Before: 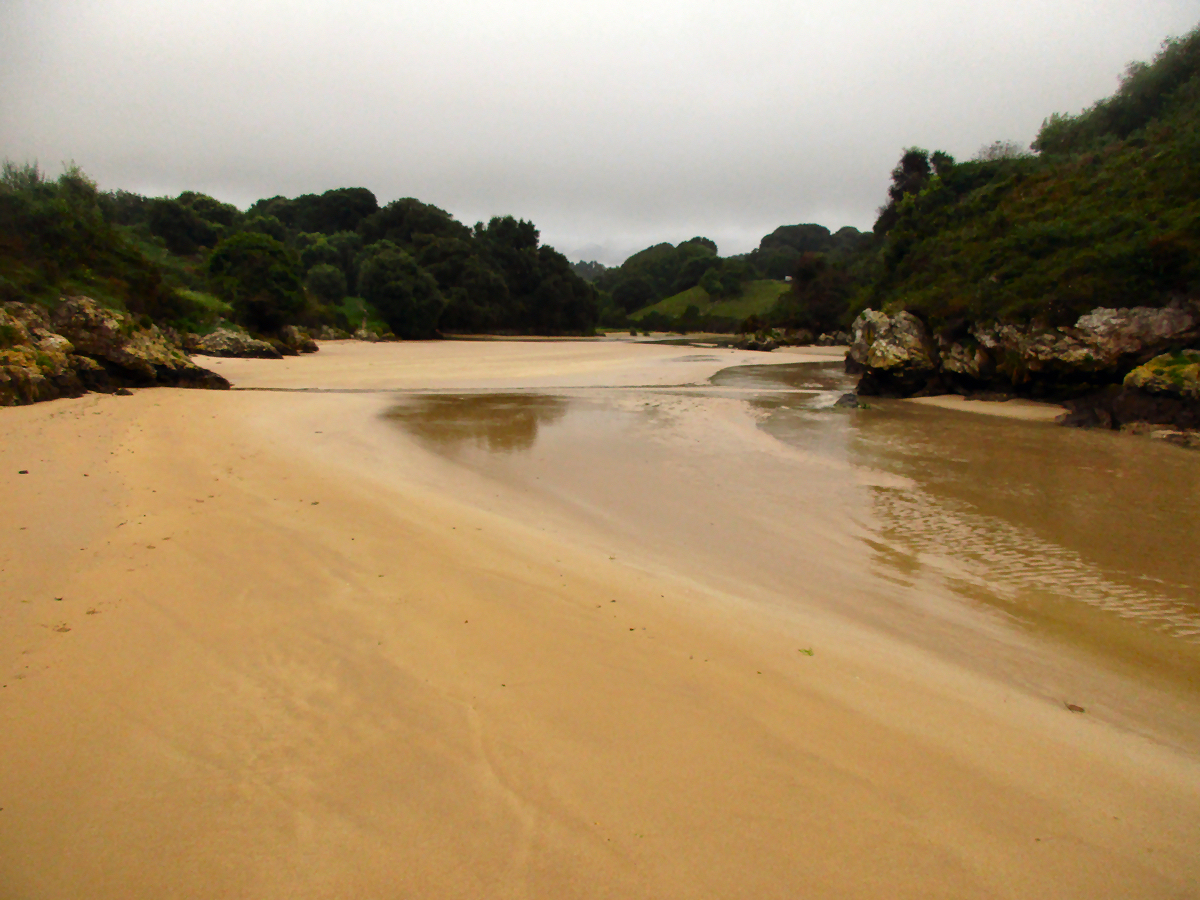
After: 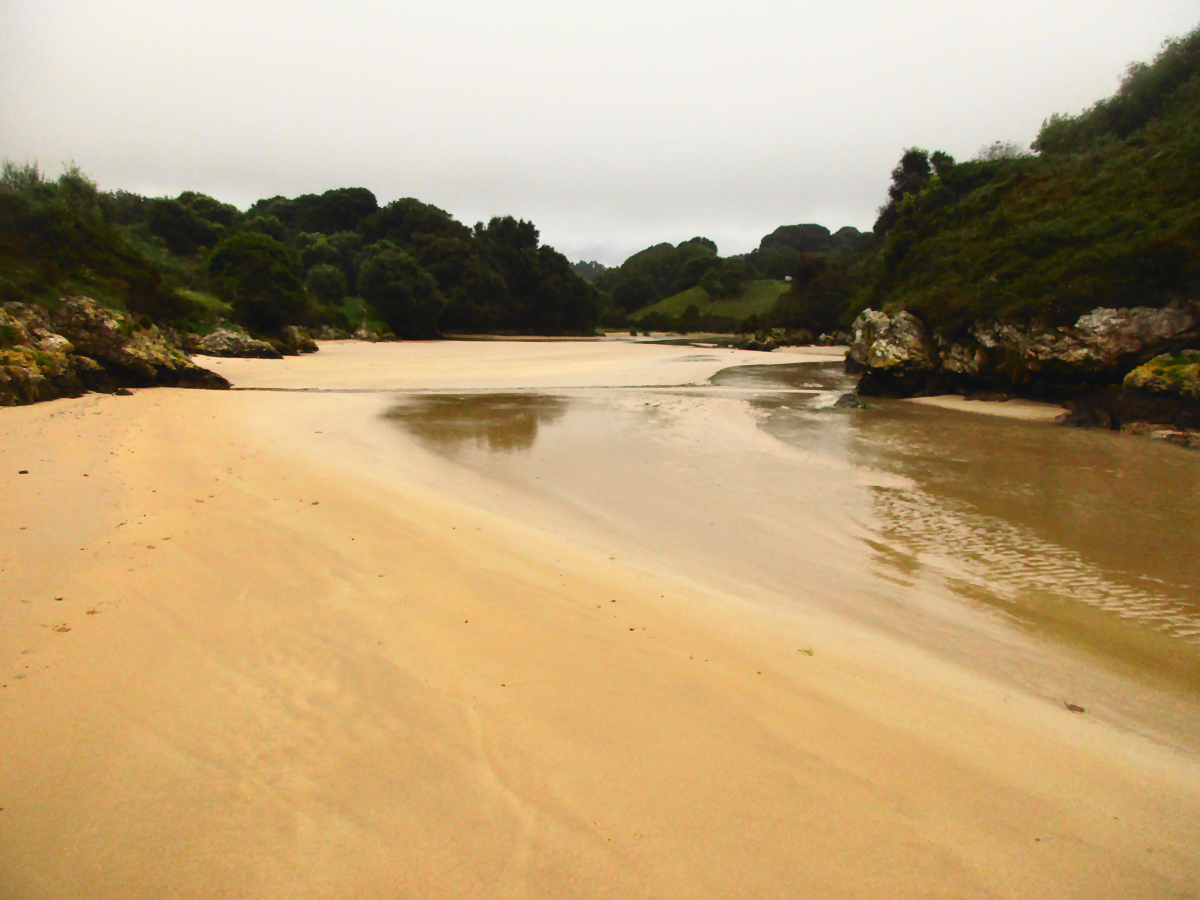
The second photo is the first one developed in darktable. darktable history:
tone curve: curves: ch0 [(0, 0.038) (0.193, 0.212) (0.461, 0.502) (0.629, 0.731) (0.838, 0.916) (1, 0.967)]; ch1 [(0, 0) (0.35, 0.356) (0.45, 0.453) (0.504, 0.503) (0.532, 0.524) (0.558, 0.559) (0.735, 0.762) (1, 1)]; ch2 [(0, 0) (0.281, 0.266) (0.456, 0.469) (0.5, 0.5) (0.533, 0.545) (0.606, 0.607) (0.646, 0.654) (1, 1)], color space Lab, independent channels, preserve colors none
